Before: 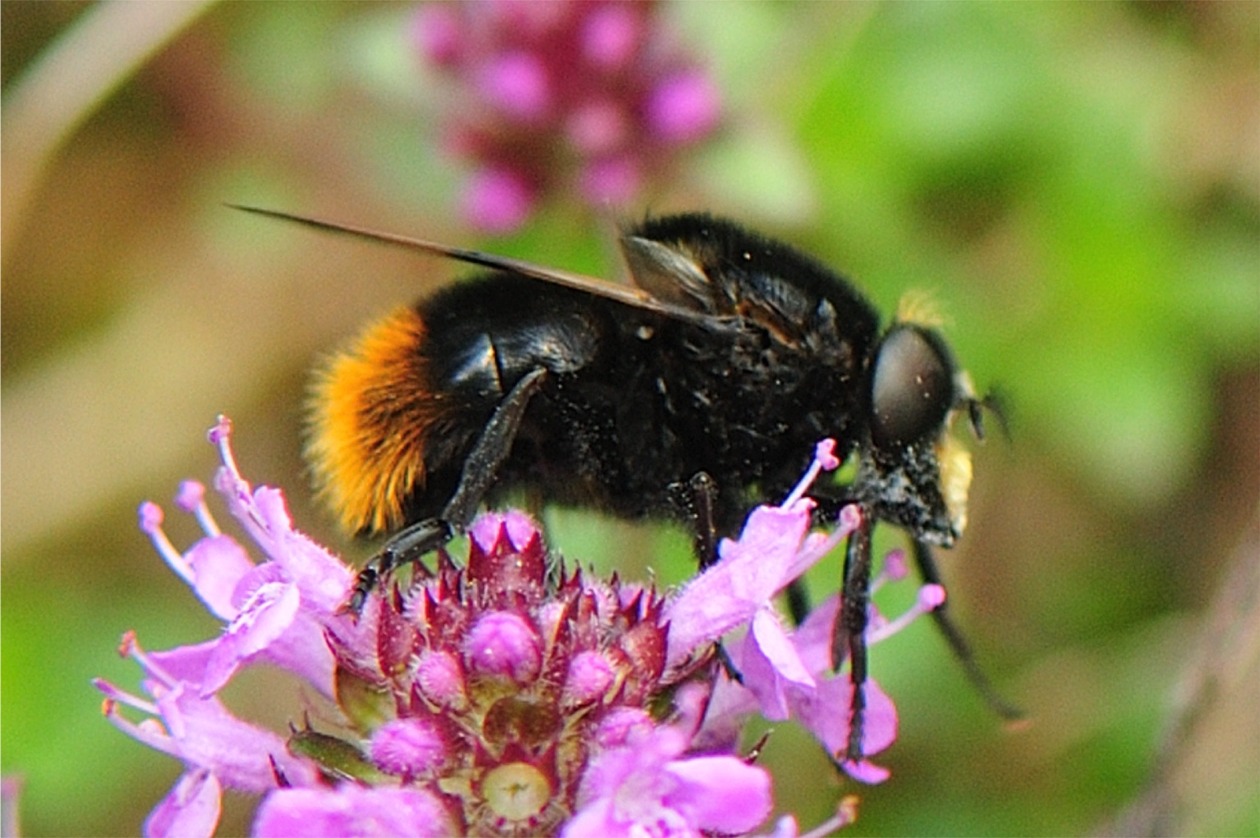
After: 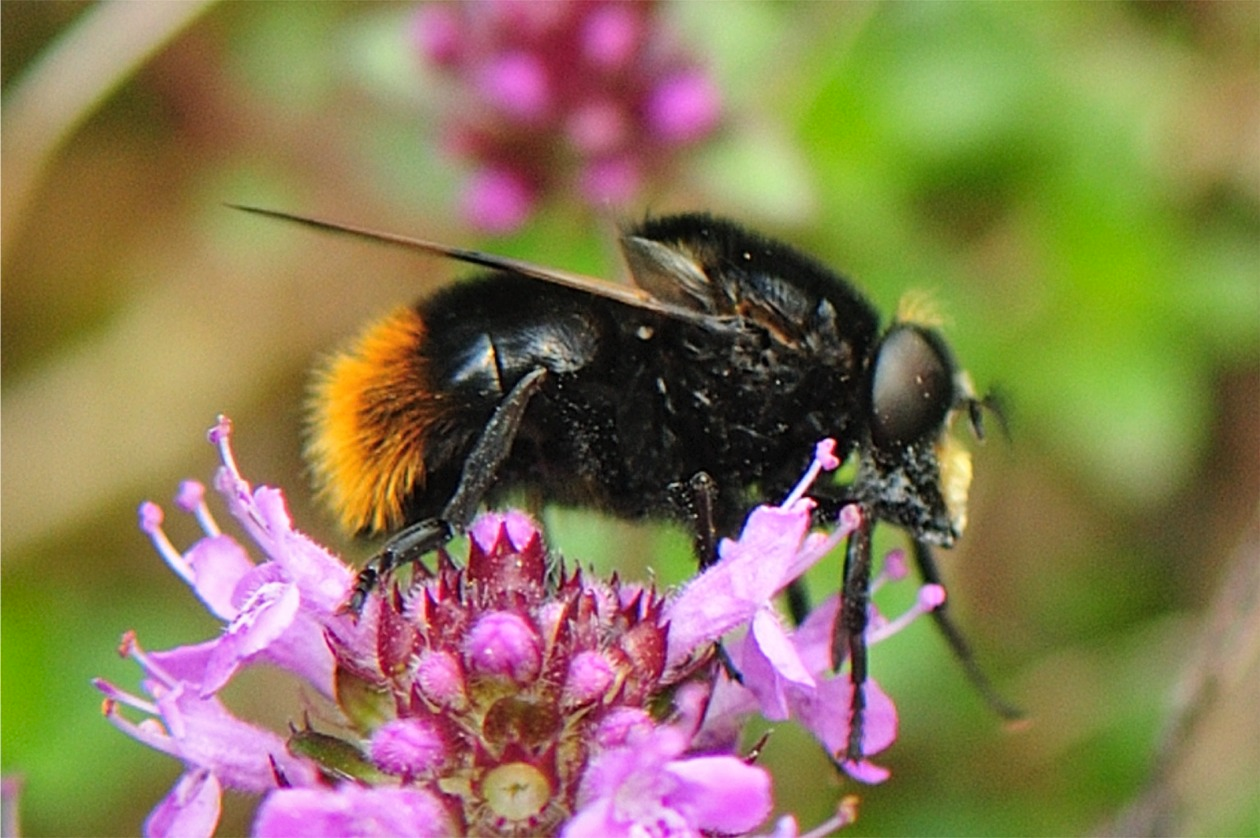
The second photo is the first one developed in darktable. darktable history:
shadows and highlights: shadows 60, soften with gaussian
tone equalizer: on, module defaults
